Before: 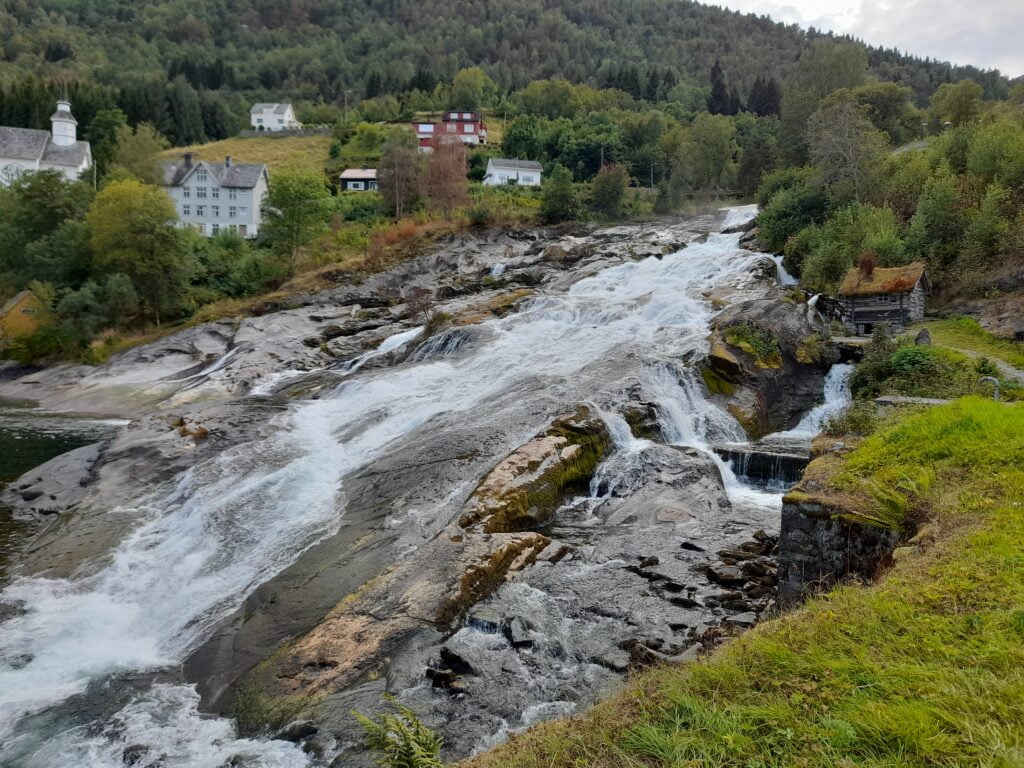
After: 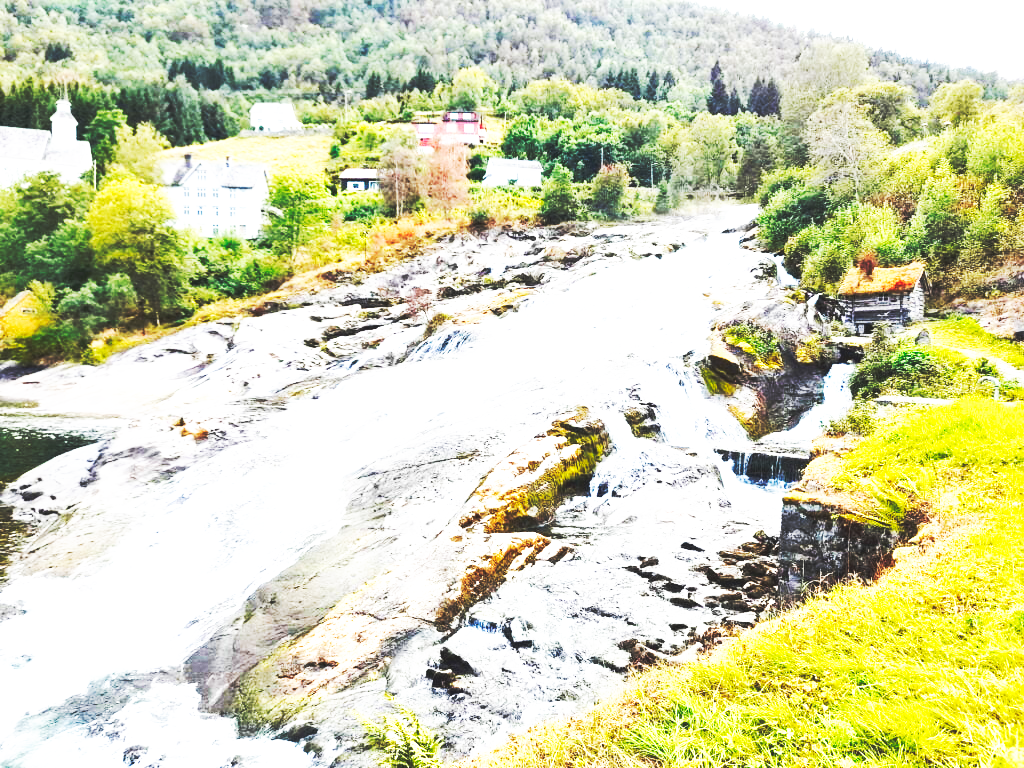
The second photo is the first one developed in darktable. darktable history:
base curve: curves: ch0 [(0, 0.015) (0.085, 0.116) (0.134, 0.298) (0.19, 0.545) (0.296, 0.764) (0.599, 0.982) (1, 1)], preserve colors none
exposure: black level correction 0, exposure 1.7 EV, compensate exposure bias true, compensate highlight preservation false
